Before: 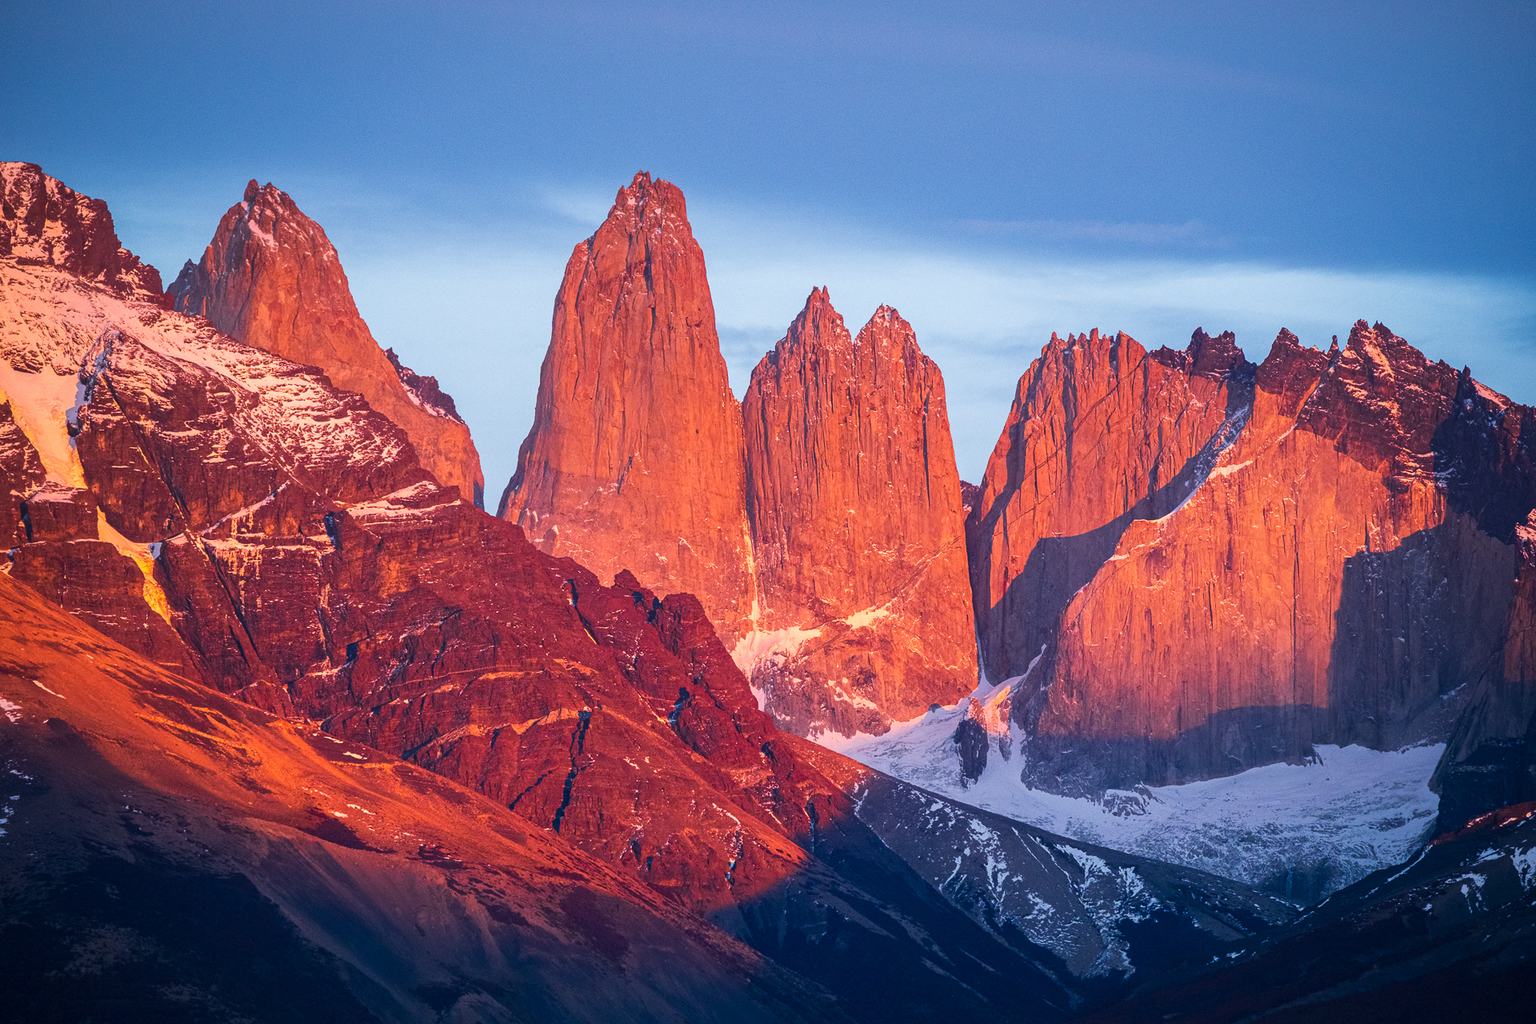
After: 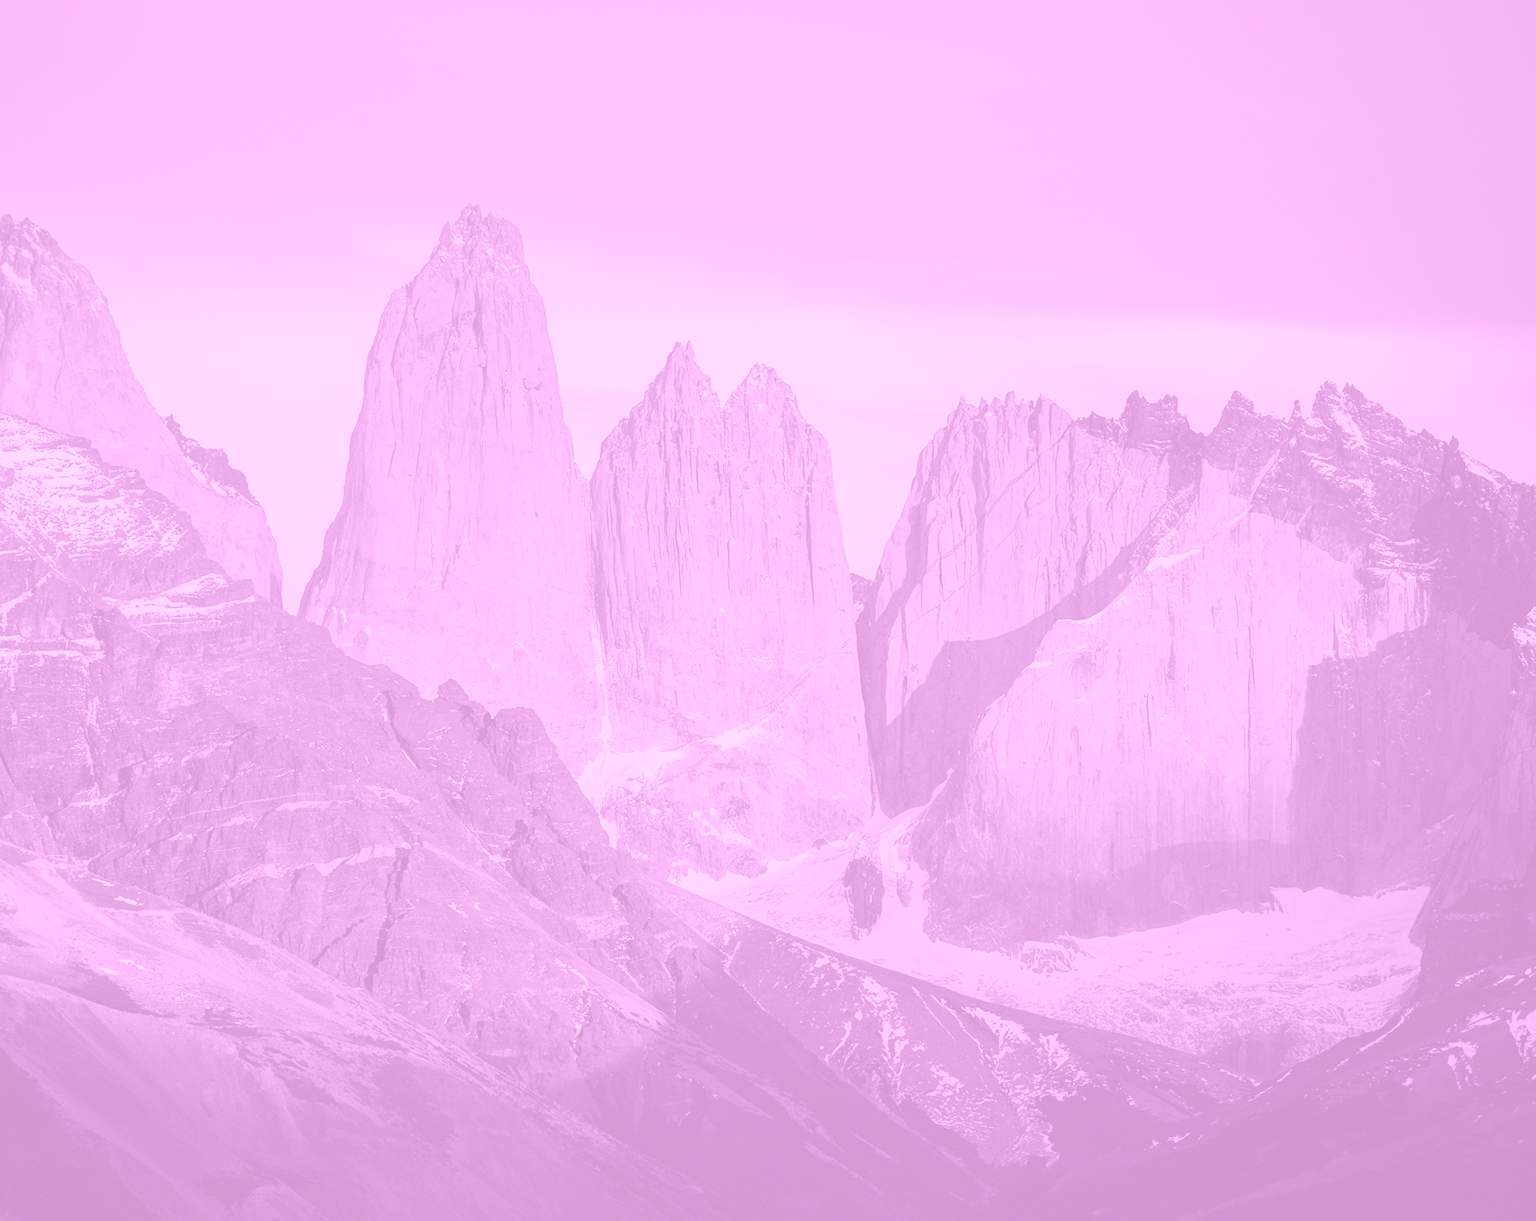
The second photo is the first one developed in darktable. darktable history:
crop: left 16.145%
colorize: hue 331.2°, saturation 75%, source mix 30.28%, lightness 70.52%, version 1
